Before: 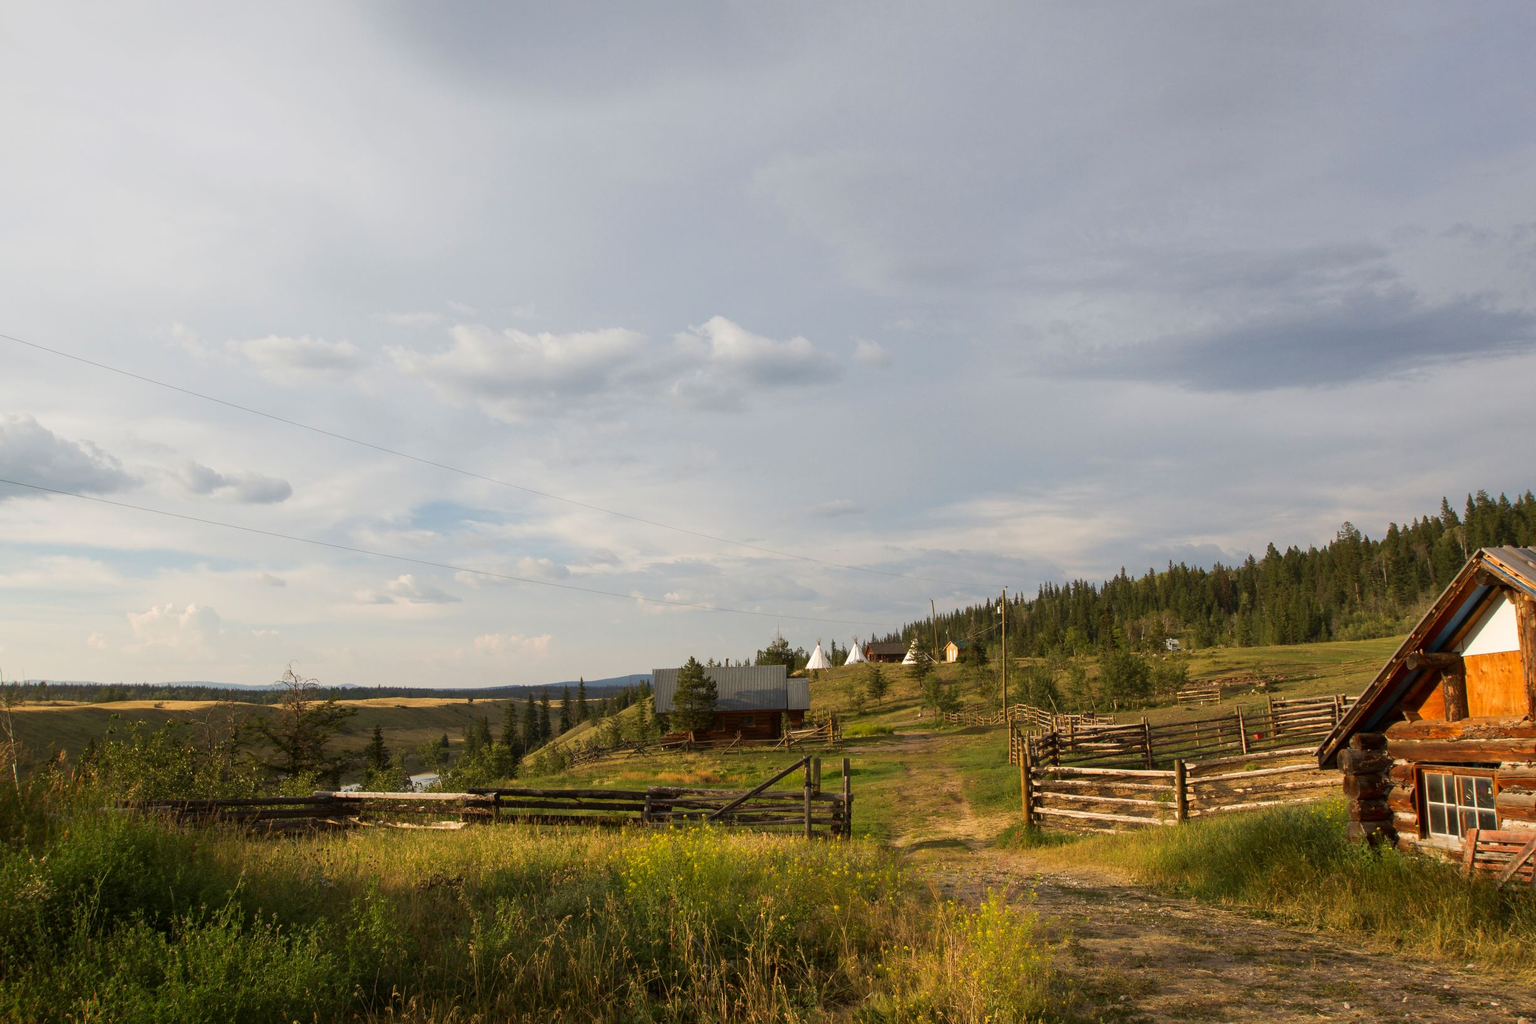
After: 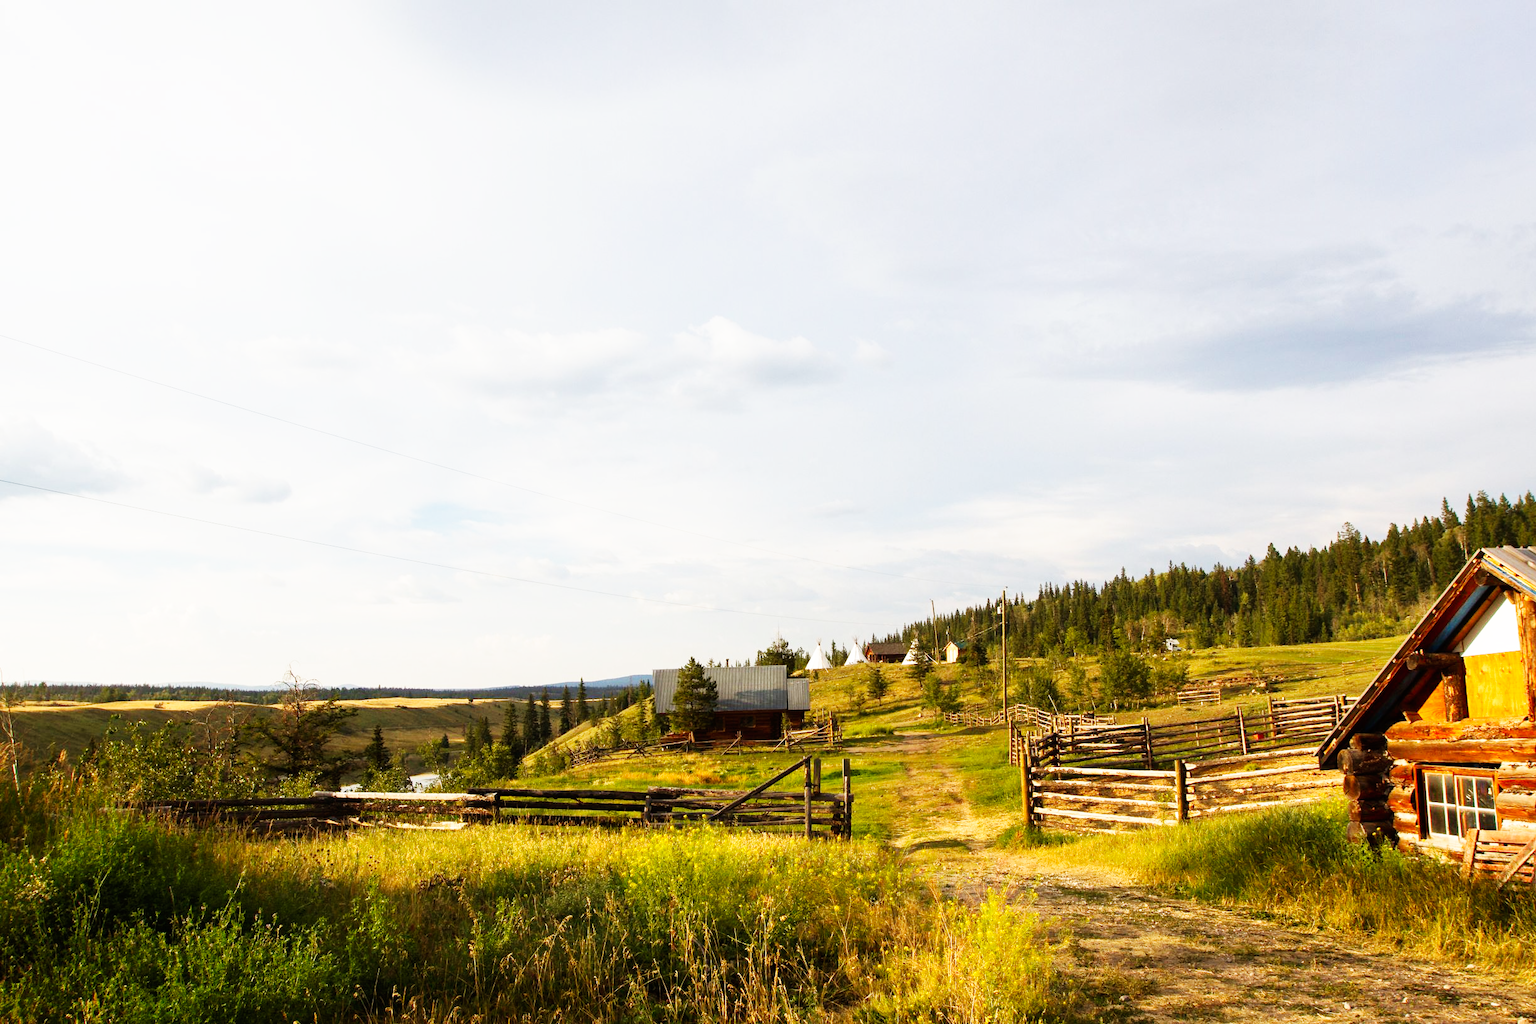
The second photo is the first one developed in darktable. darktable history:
base curve: curves: ch0 [(0, 0) (0.007, 0.004) (0.027, 0.03) (0.046, 0.07) (0.207, 0.54) (0.442, 0.872) (0.673, 0.972) (1, 1)], preserve colors none
tone equalizer: edges refinement/feathering 500, mask exposure compensation -1.57 EV, preserve details no
